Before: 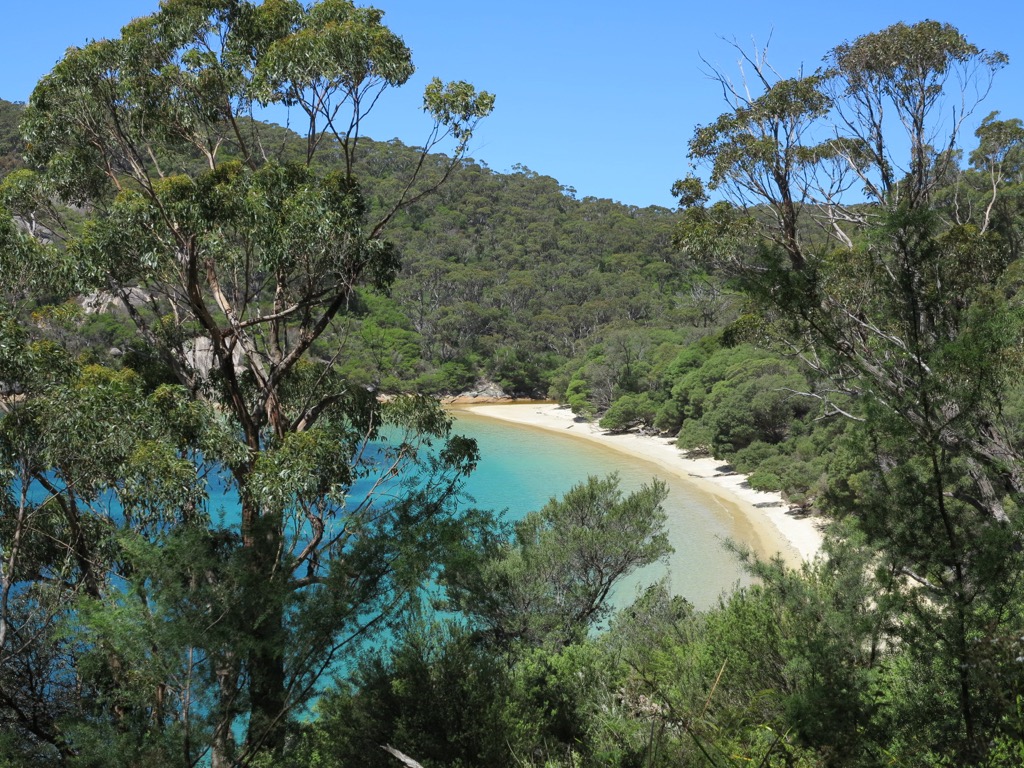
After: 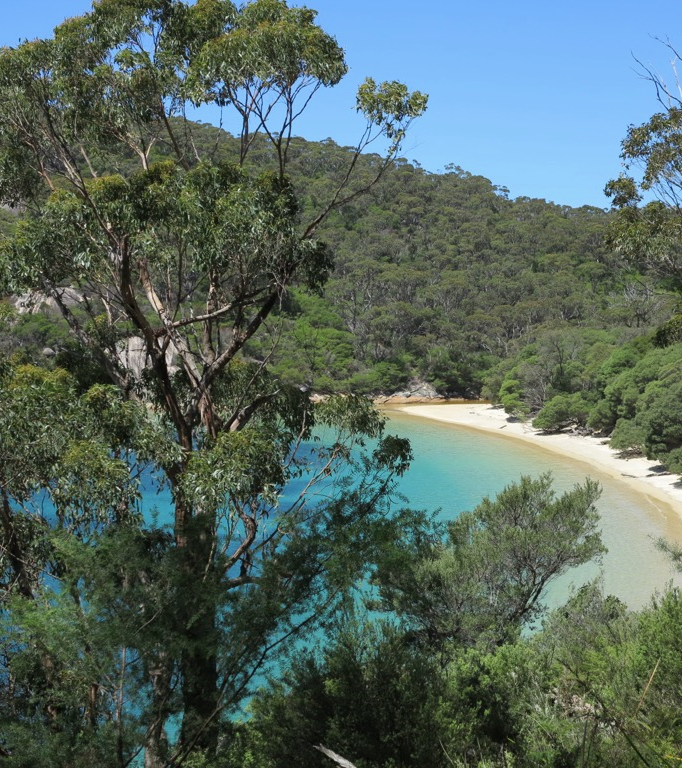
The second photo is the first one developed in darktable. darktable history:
crop and rotate: left 6.617%, right 26.717%
contrast brightness saturation: saturation -0.05
